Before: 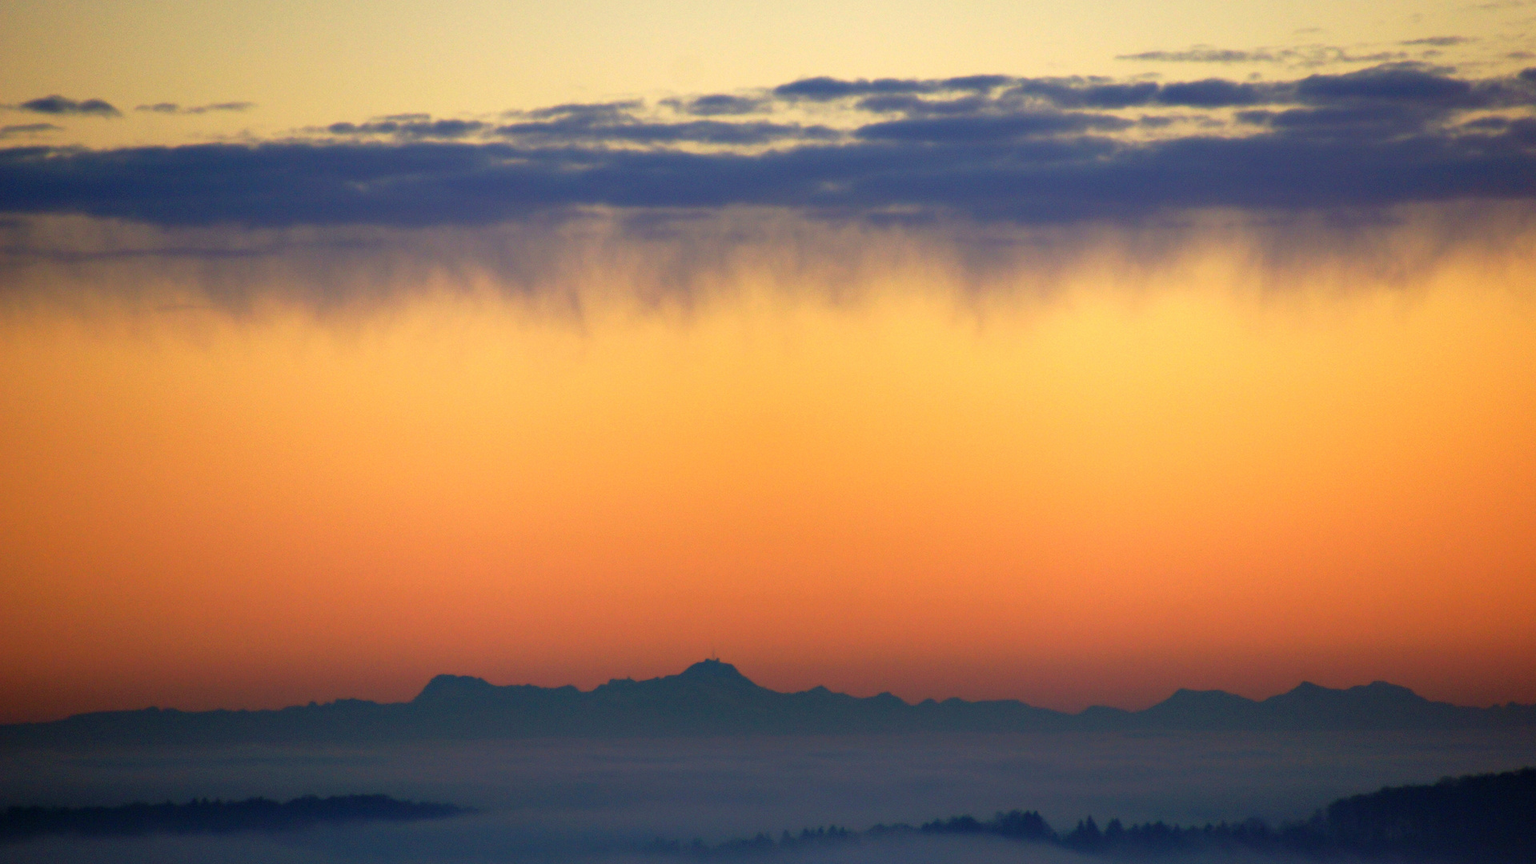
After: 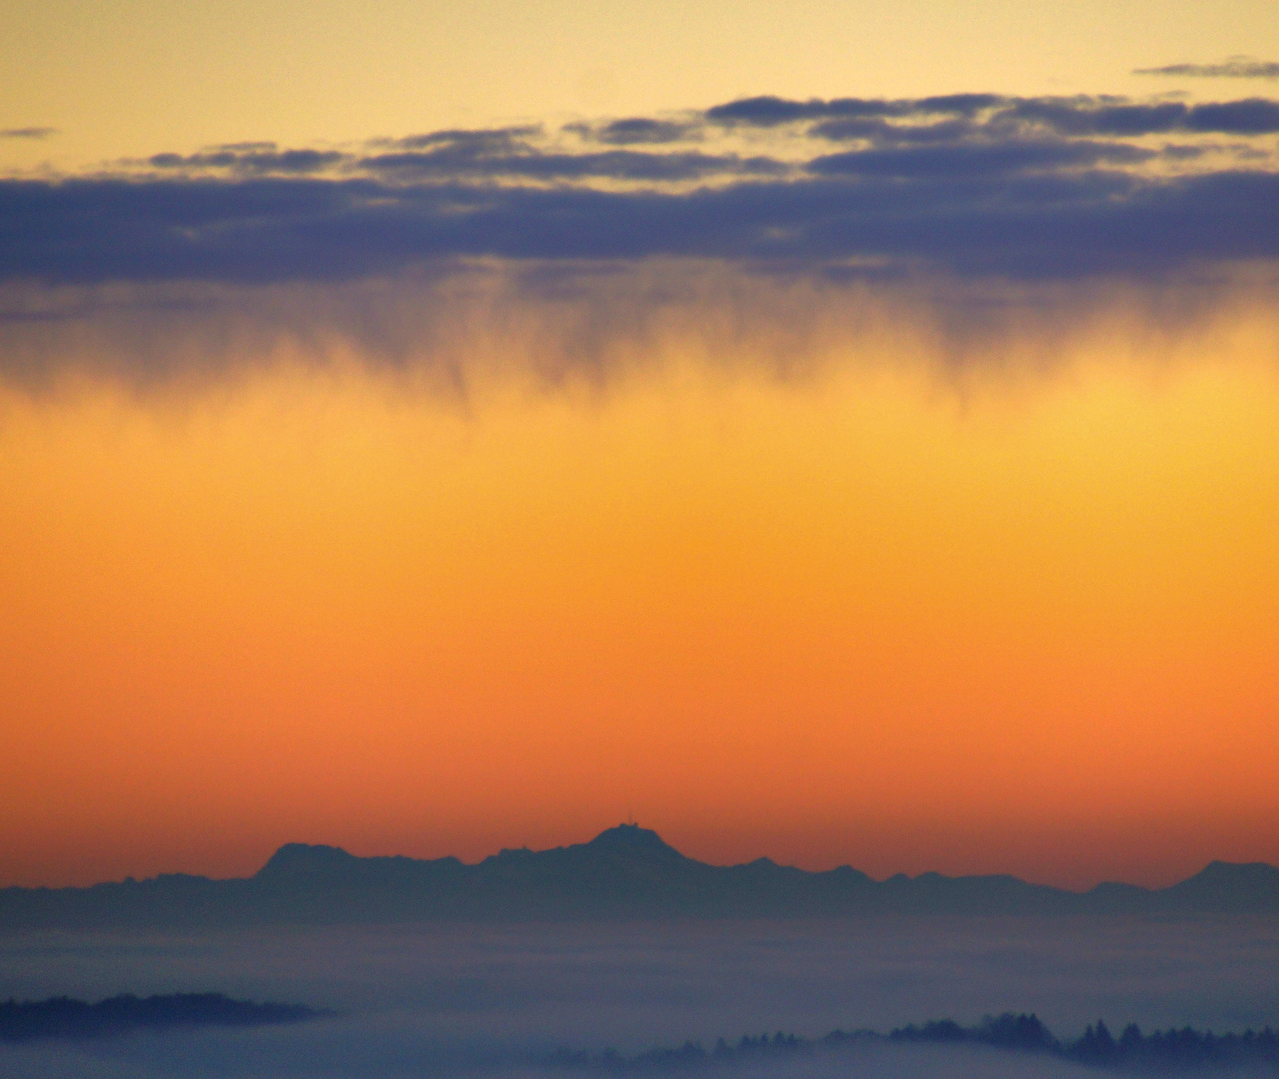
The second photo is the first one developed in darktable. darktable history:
color correction: highlights a* 3.67, highlights b* 5.11
crop and rotate: left 13.633%, right 19.705%
shadows and highlights: low approximation 0.01, soften with gaussian
contrast equalizer: y [[0.6 ×6], [0.55 ×6], [0 ×6], [0 ×6], [0 ×6]], mix -0.317
